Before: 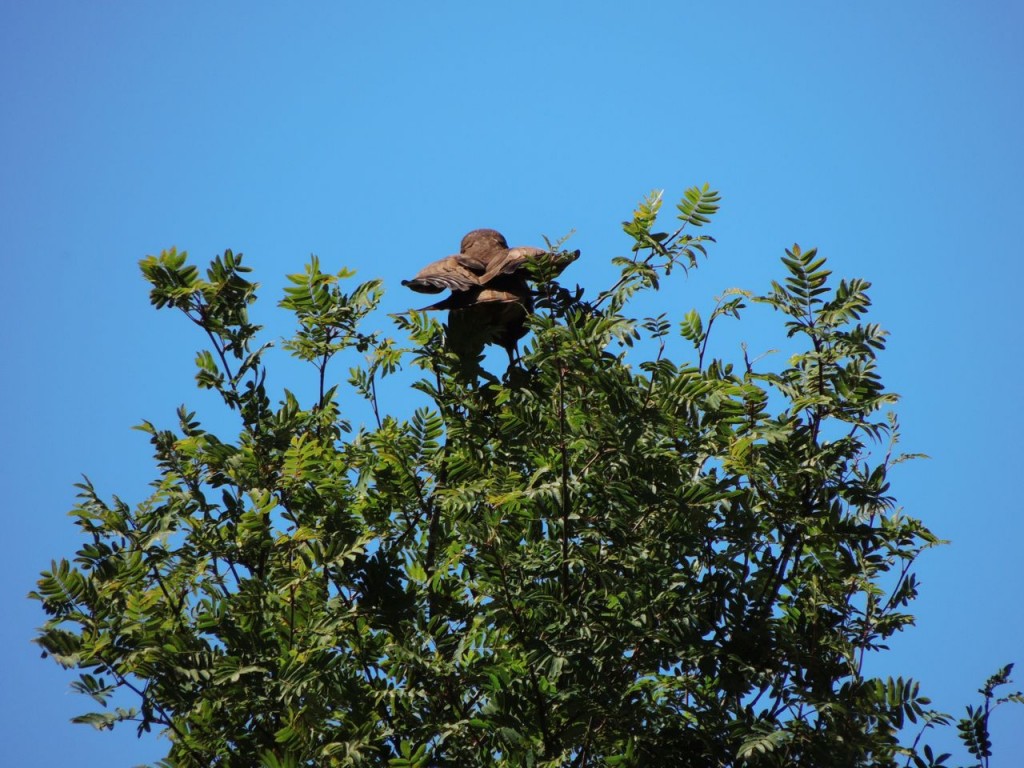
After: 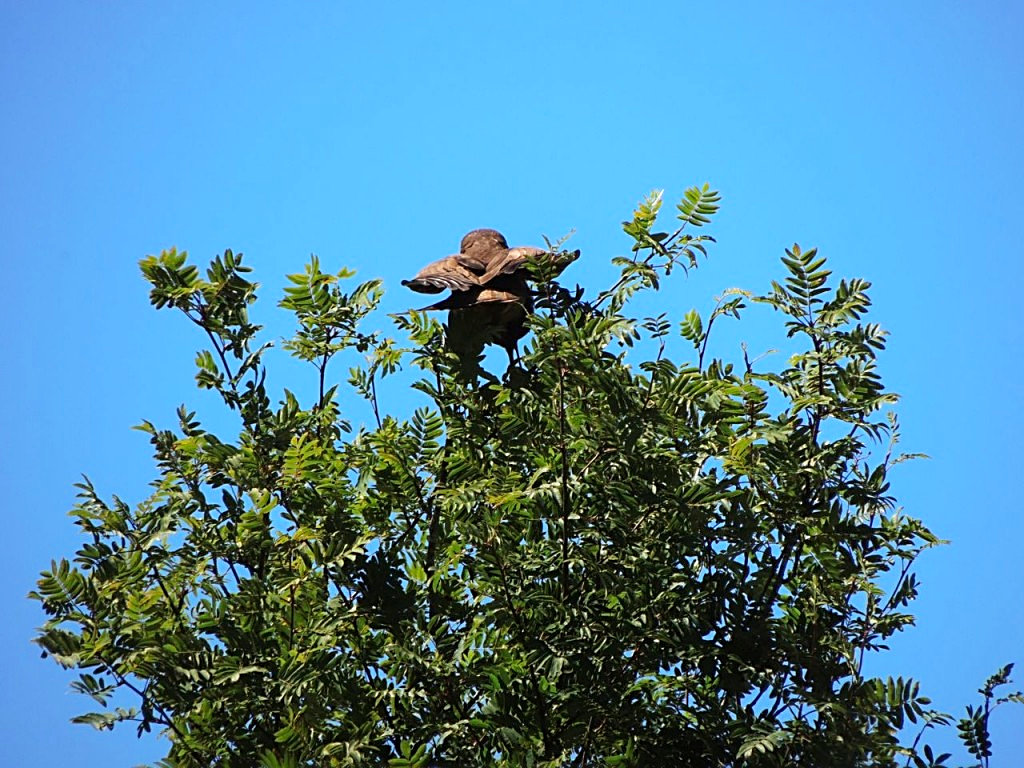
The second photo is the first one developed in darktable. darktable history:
sharpen: amount 0.557
color zones: curves: ch0 [(0, 0.444) (0.143, 0.442) (0.286, 0.441) (0.429, 0.441) (0.571, 0.441) (0.714, 0.441) (0.857, 0.442) (1, 0.444)]
tone equalizer: -8 EV -0.744 EV, -7 EV -0.696 EV, -6 EV -0.588 EV, -5 EV -0.368 EV, -3 EV 0.393 EV, -2 EV 0.6 EV, -1 EV 0.692 EV, +0 EV 0.725 EV, smoothing diameter 24.87%, edges refinement/feathering 7.1, preserve details guided filter
